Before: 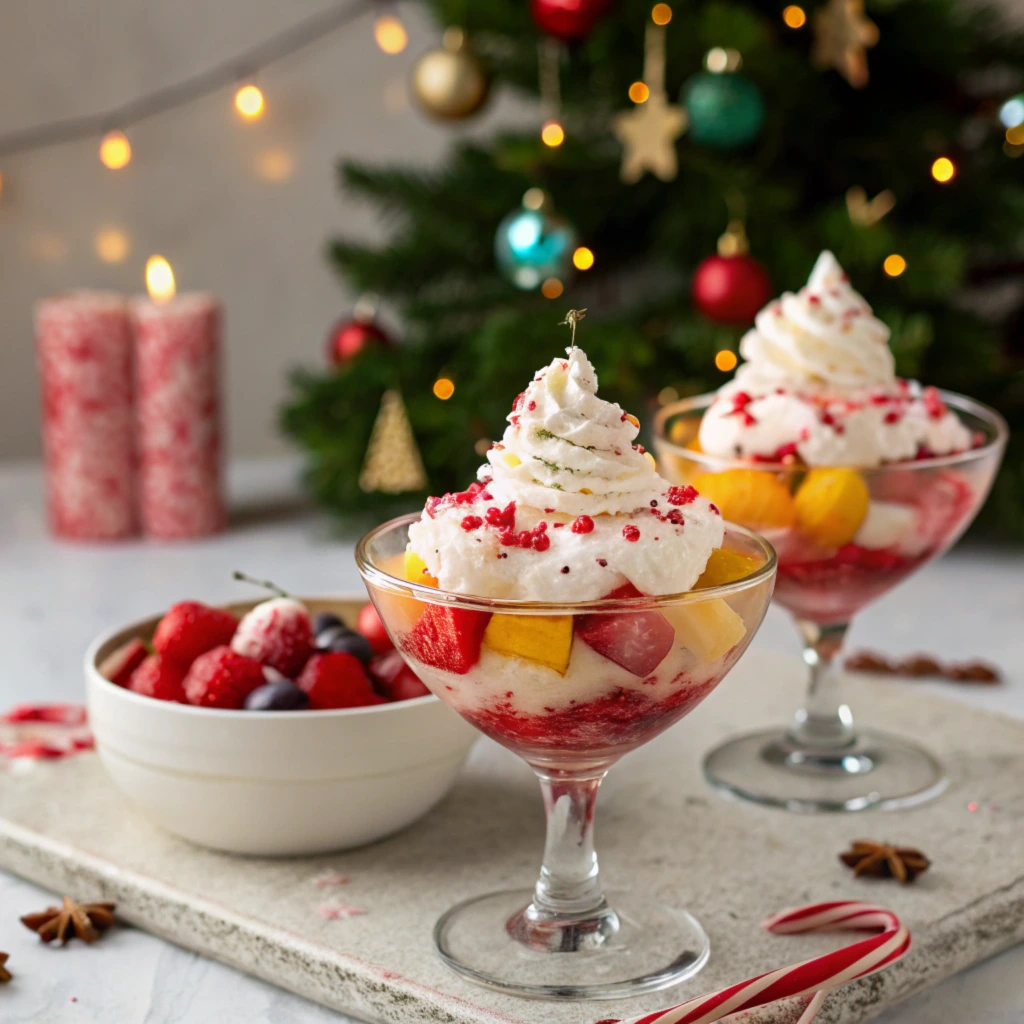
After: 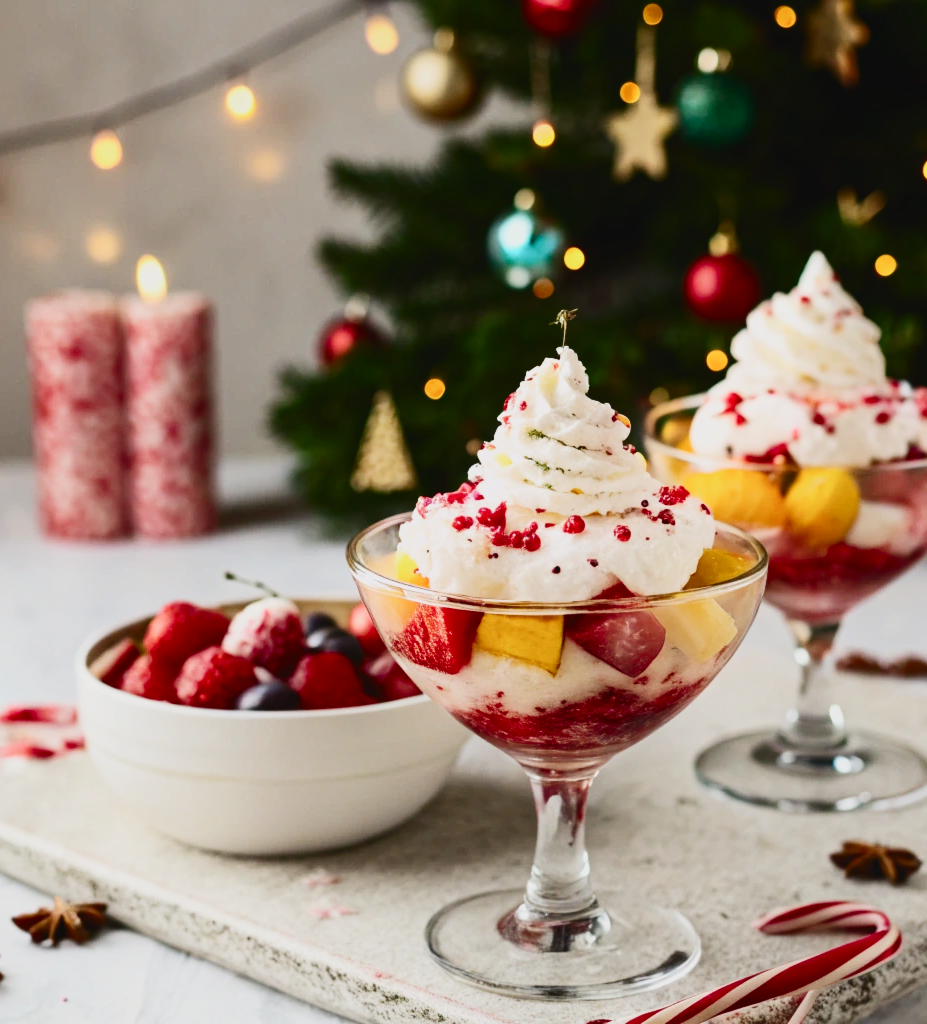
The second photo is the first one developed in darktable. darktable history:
contrast brightness saturation: contrast 0.397, brightness 0.048, saturation 0.249
exposure: black level correction -0.025, exposure -0.118 EV, compensate exposure bias true, compensate highlight preservation false
crop and rotate: left 0.912%, right 8.508%
filmic rgb: black relative exposure -6.95 EV, white relative exposure 5.61 EV, hardness 2.86, preserve chrominance no, color science v4 (2020), contrast in shadows soft
